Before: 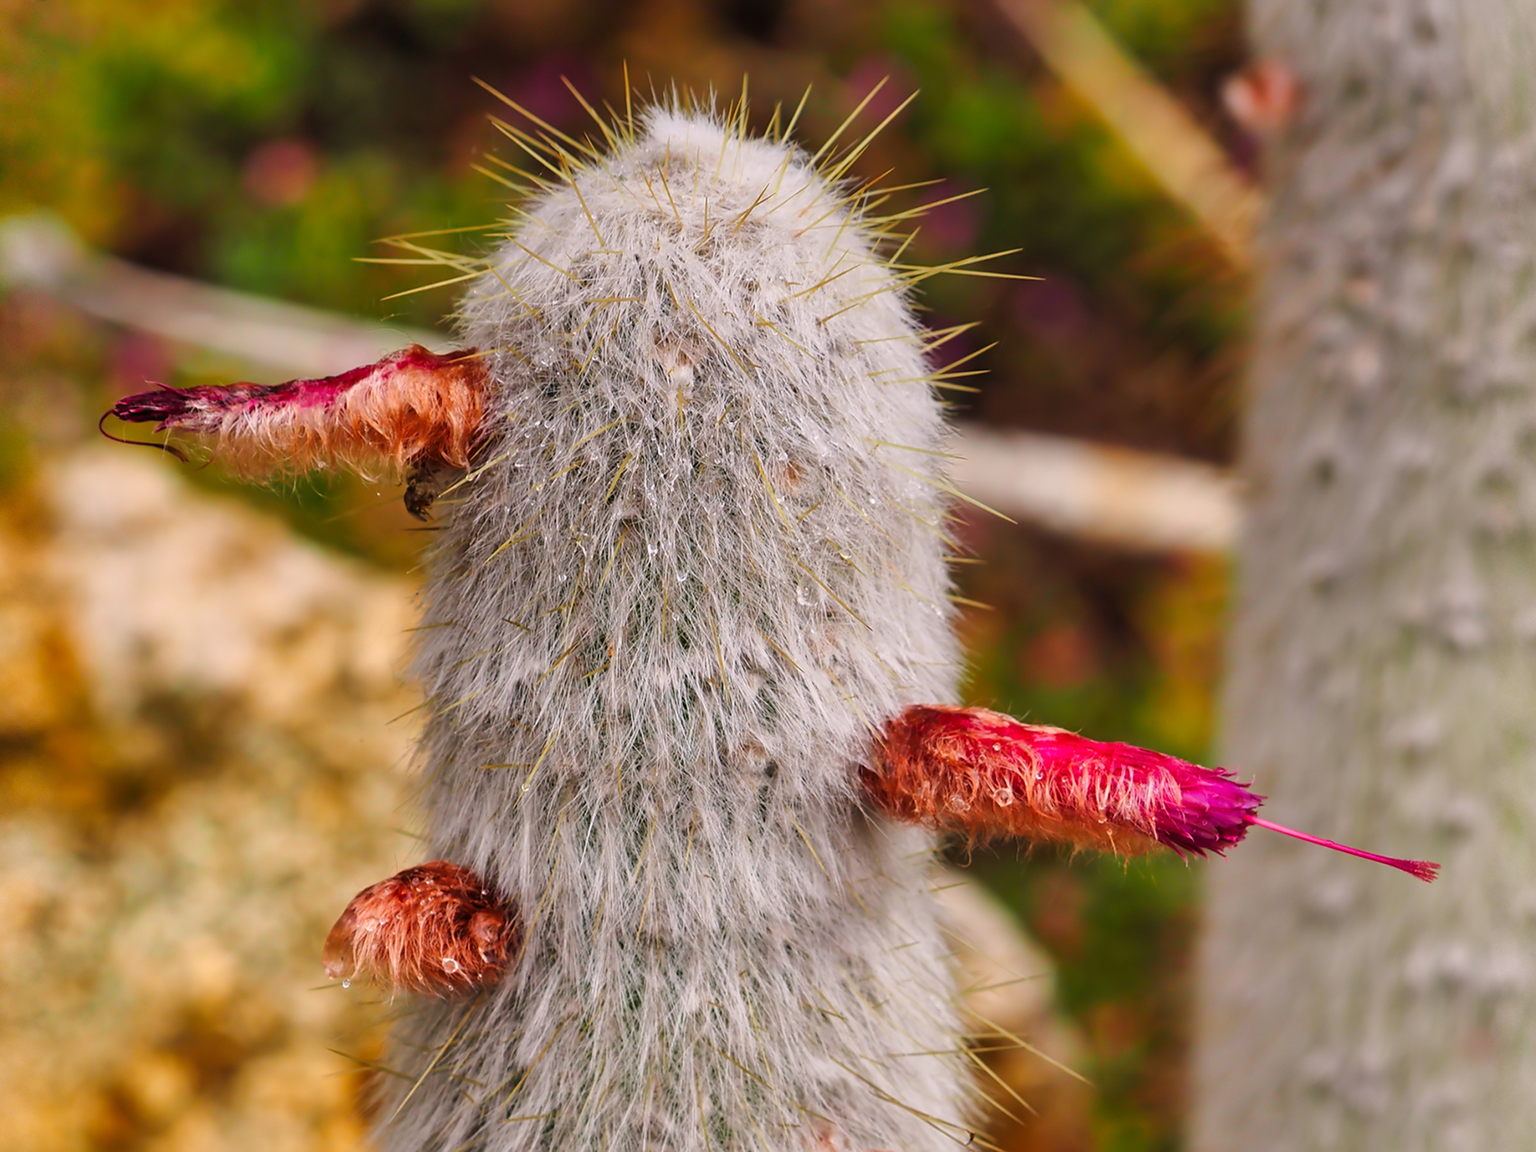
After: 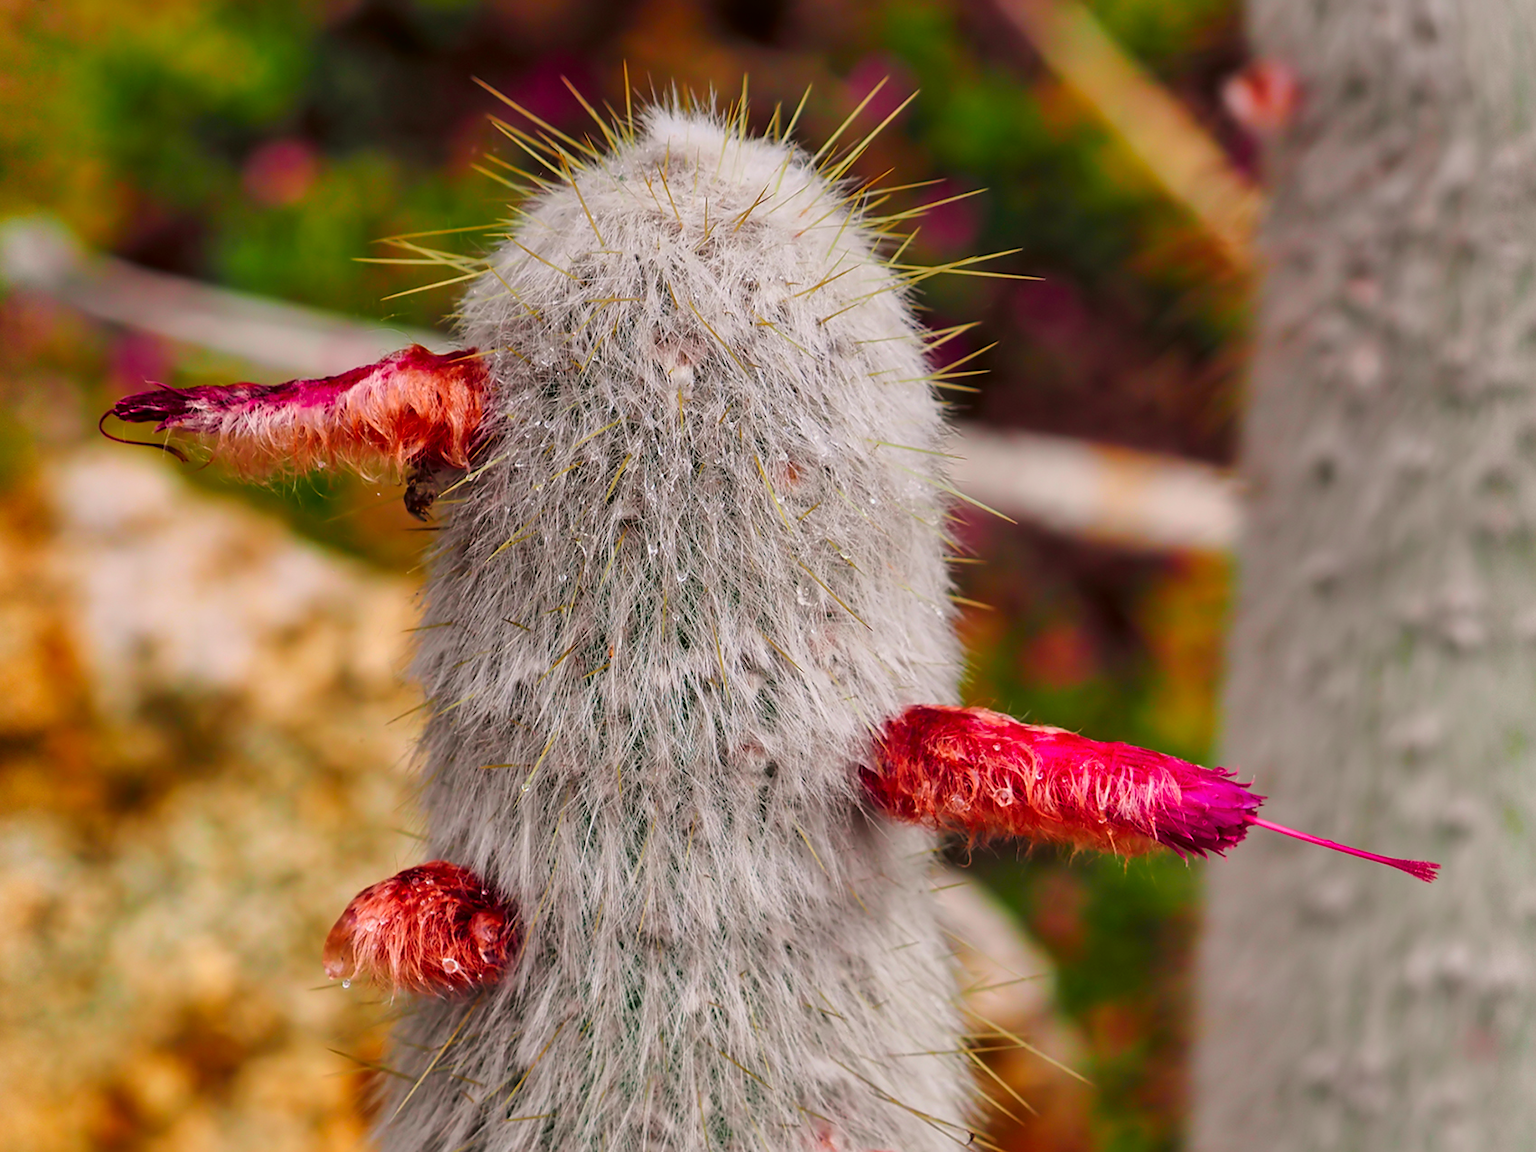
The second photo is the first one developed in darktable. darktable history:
white balance: red 0.978, blue 0.999
tone curve: curves: ch0 [(0, 0) (0.059, 0.027) (0.162, 0.125) (0.304, 0.279) (0.547, 0.532) (0.828, 0.815) (1, 0.983)]; ch1 [(0, 0) (0.23, 0.166) (0.34, 0.308) (0.371, 0.337) (0.429, 0.411) (0.477, 0.462) (0.499, 0.498) (0.529, 0.537) (0.559, 0.582) (0.743, 0.798) (1, 1)]; ch2 [(0, 0) (0.431, 0.414) (0.498, 0.503) (0.524, 0.528) (0.568, 0.546) (0.6, 0.597) (0.634, 0.645) (0.728, 0.742) (1, 1)], color space Lab, independent channels, preserve colors none
